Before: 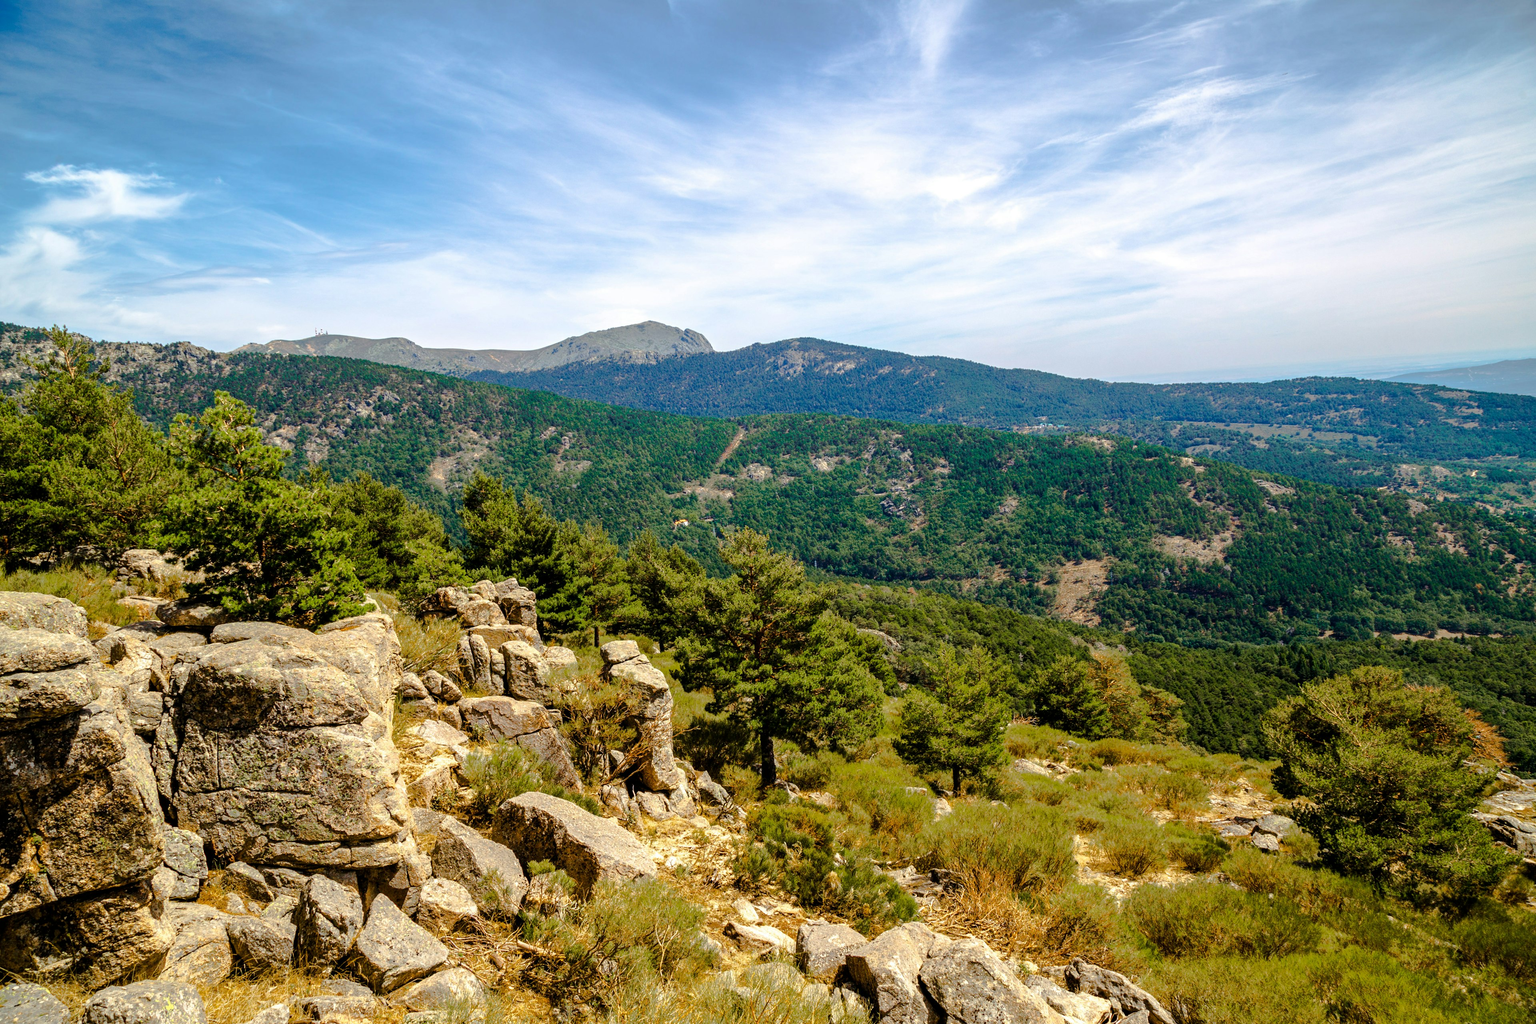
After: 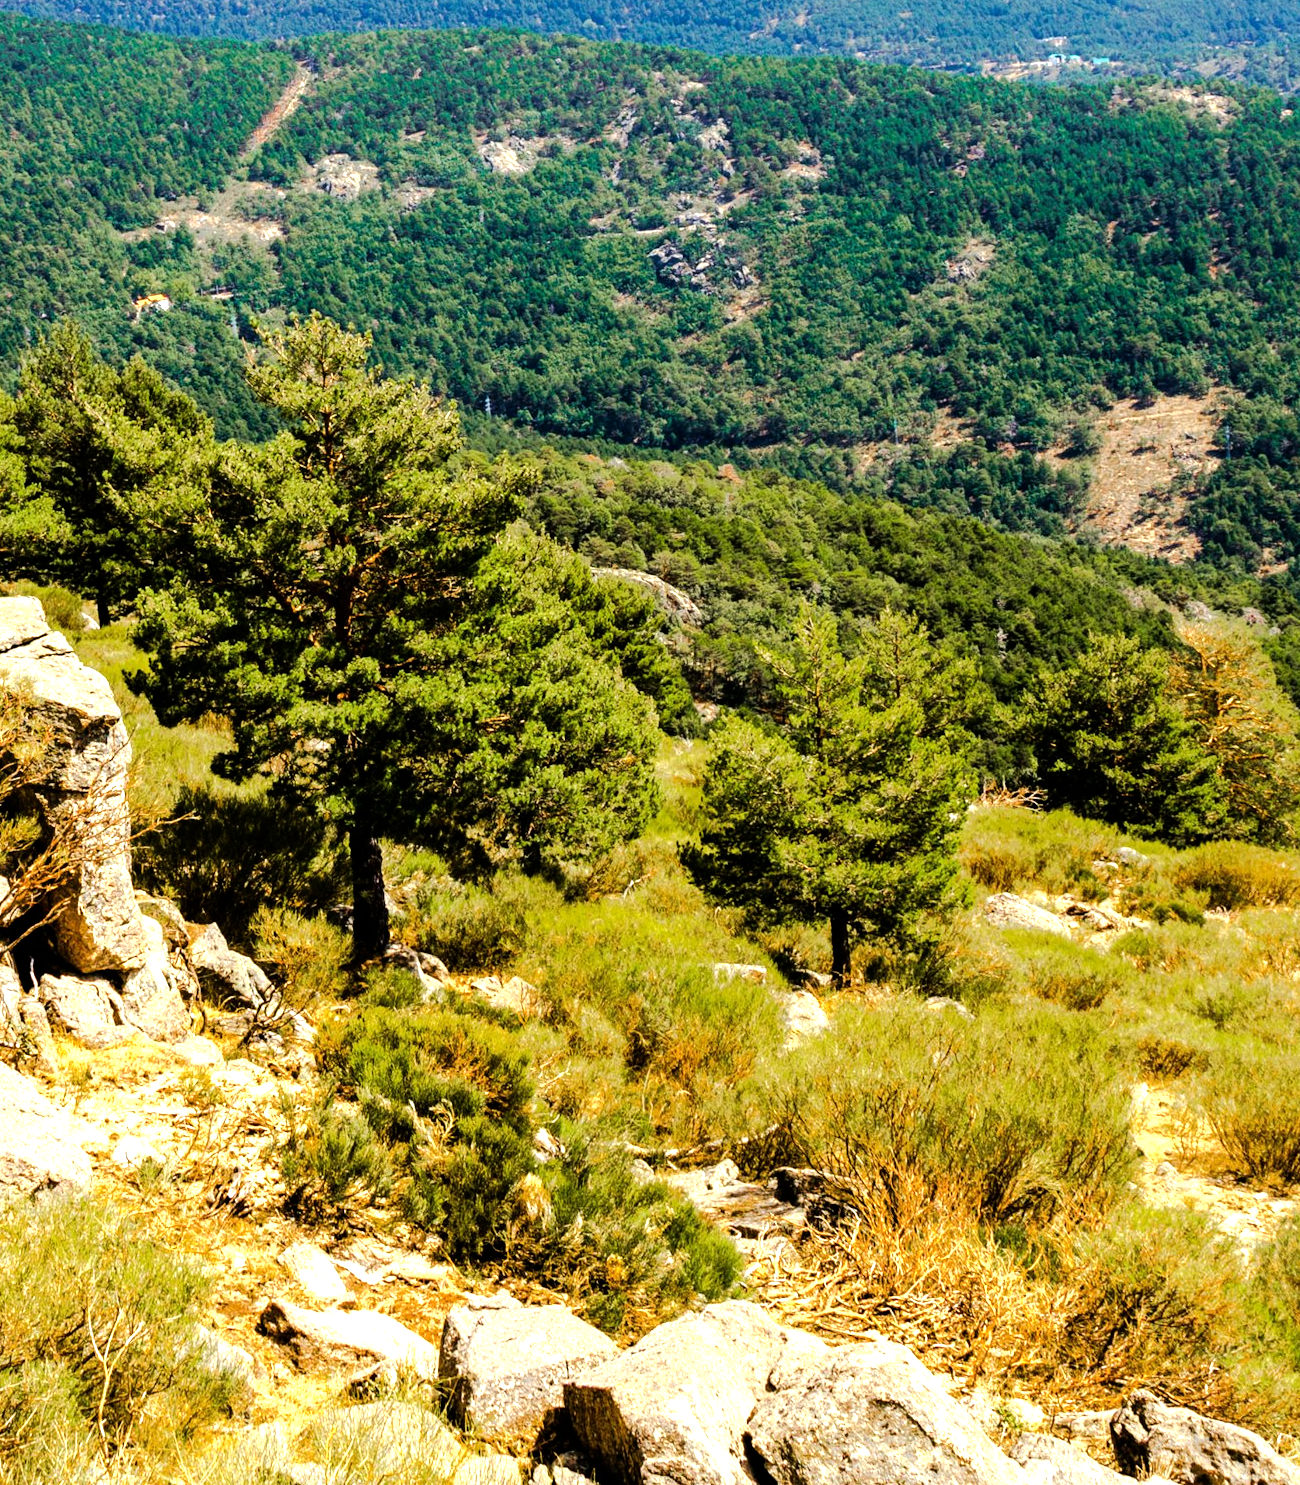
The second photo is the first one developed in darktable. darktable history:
crop: left 40.407%, top 39.221%, right 25.73%, bottom 2.761%
tone equalizer: -8 EV -1.12 EV, -7 EV -0.977 EV, -6 EV -0.873 EV, -5 EV -0.613 EV, -3 EV 0.585 EV, -2 EV 0.865 EV, -1 EV 0.997 EV, +0 EV 1.08 EV
